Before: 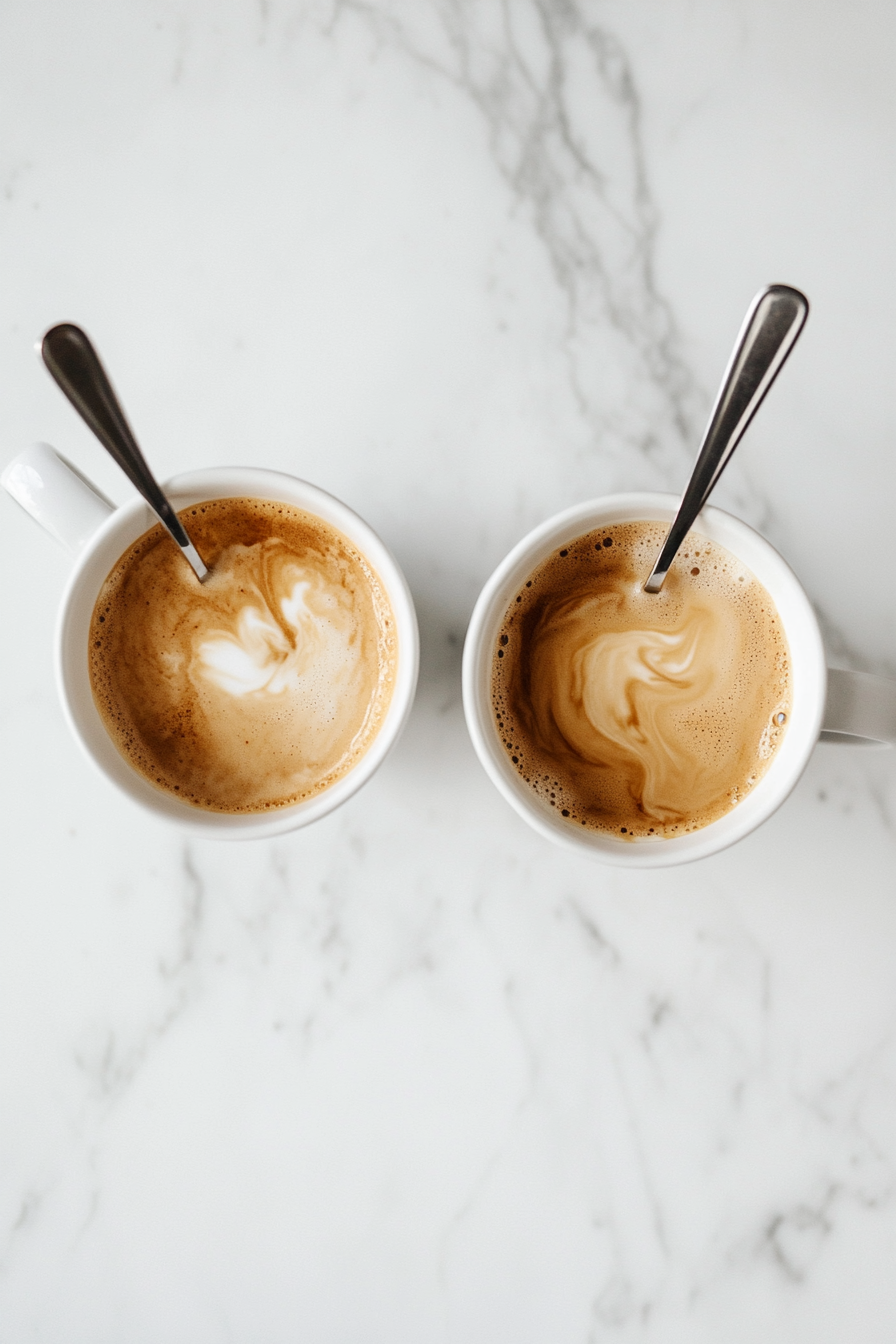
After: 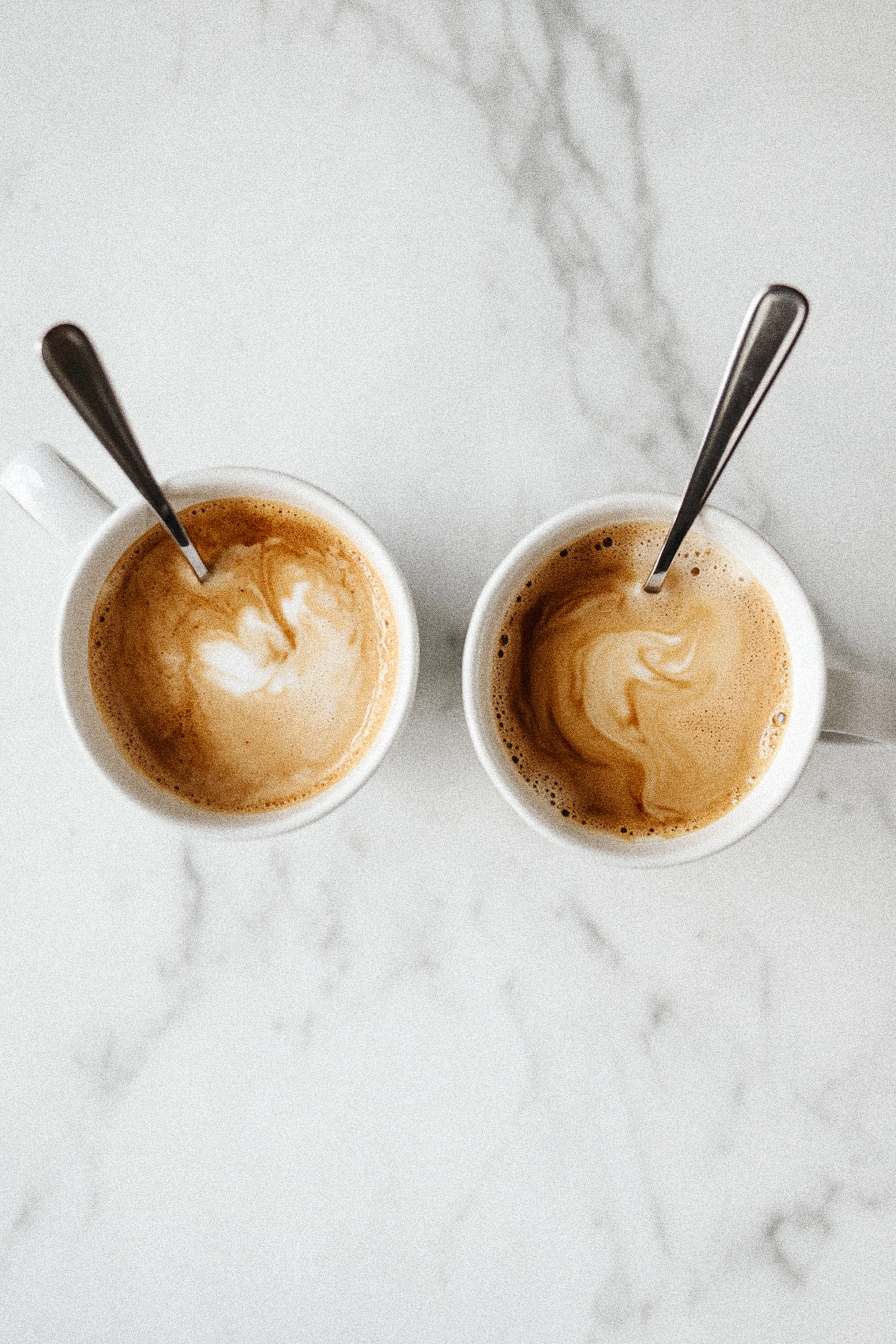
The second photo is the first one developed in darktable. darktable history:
grain: coarseness 14.49 ISO, strength 48.04%, mid-tones bias 35%
